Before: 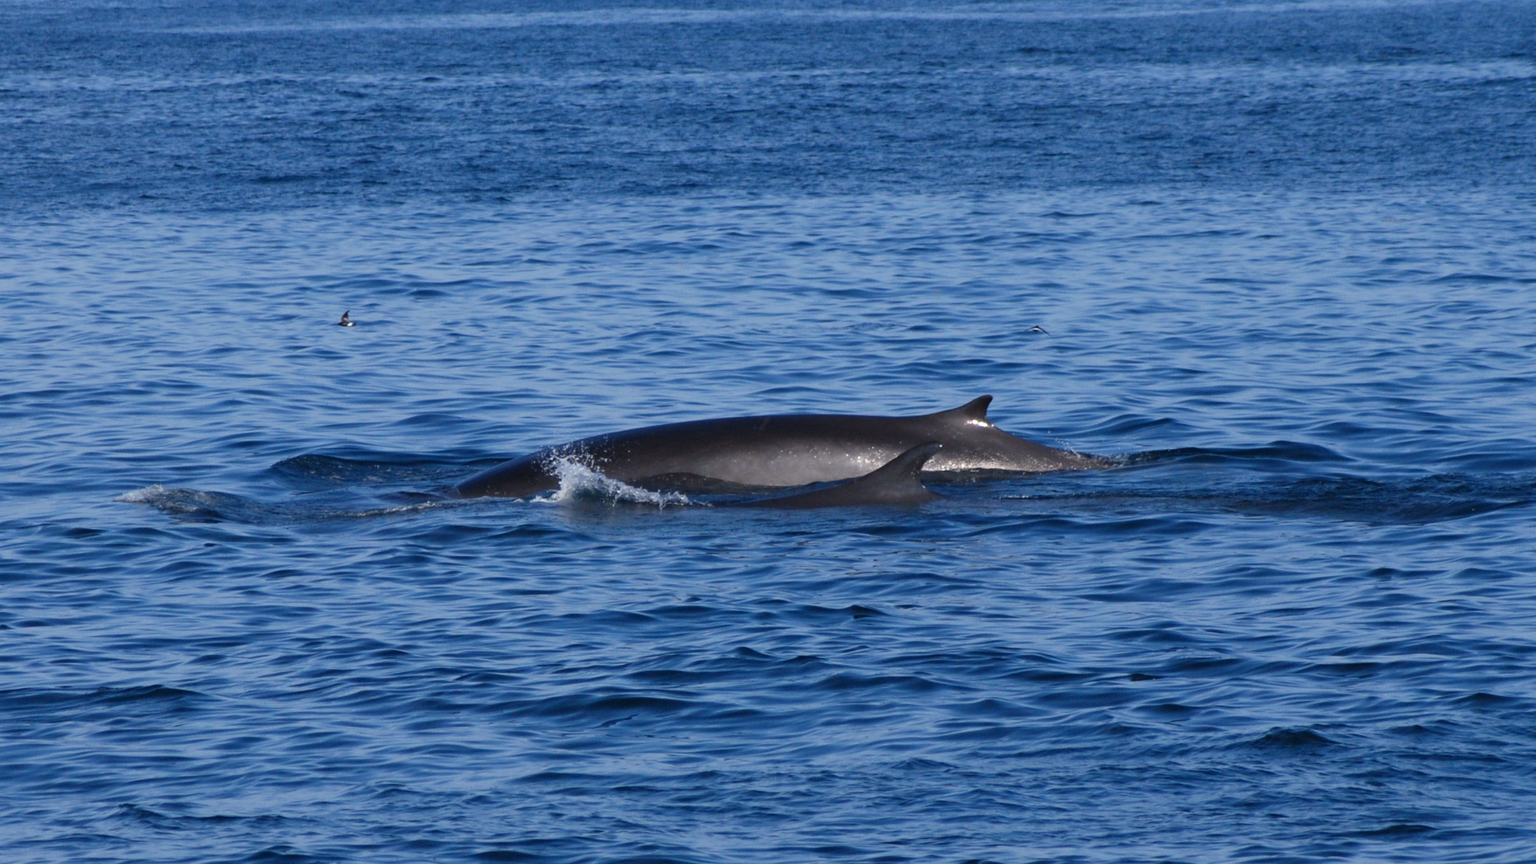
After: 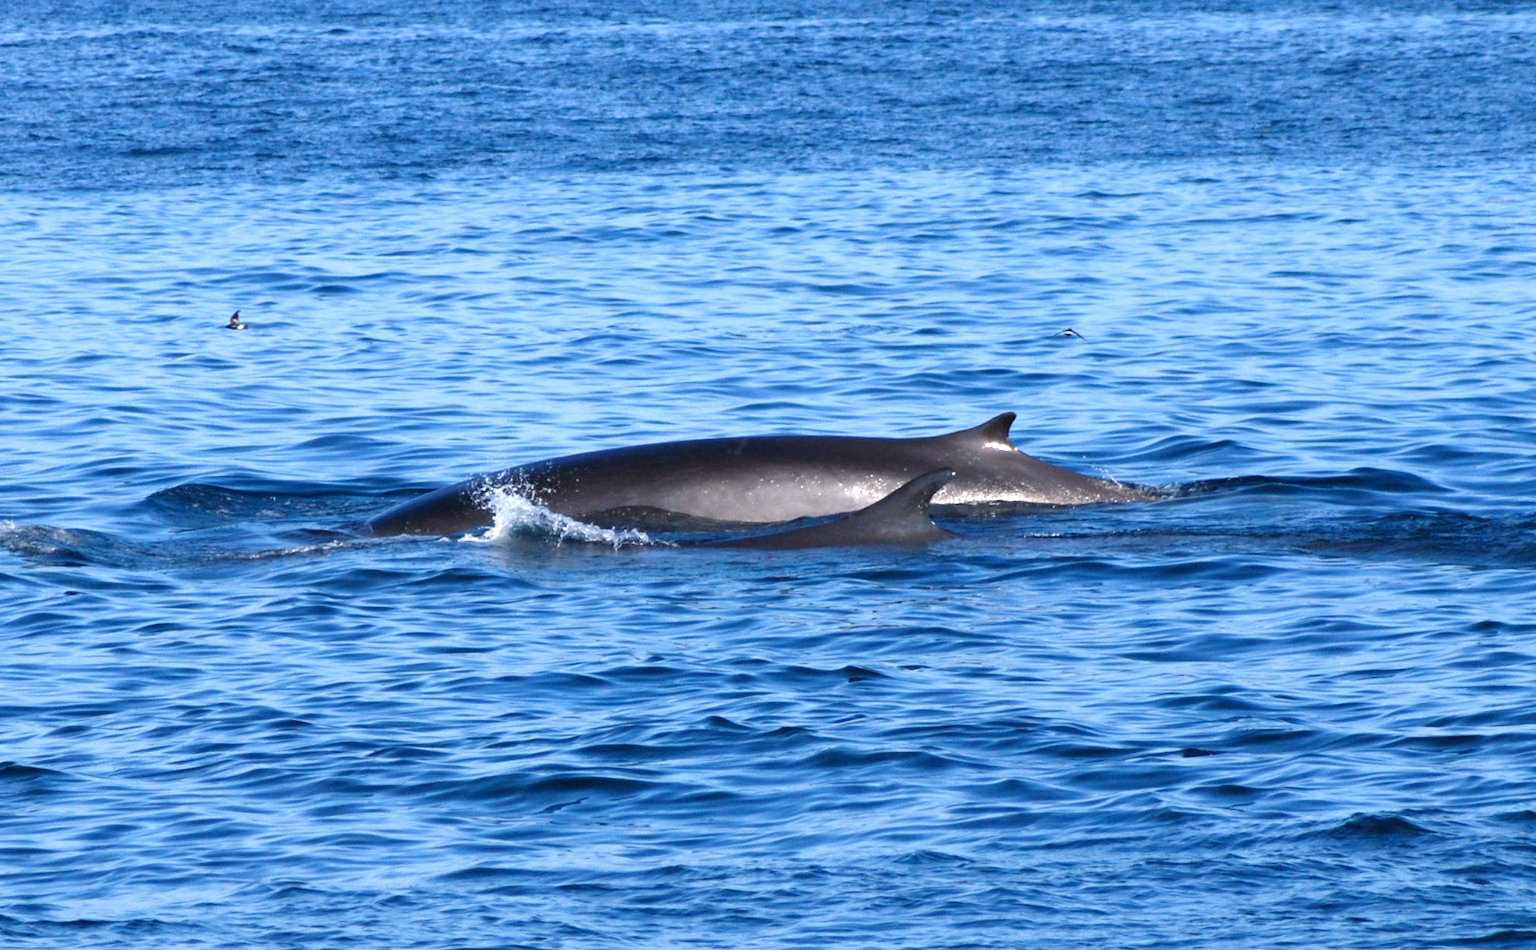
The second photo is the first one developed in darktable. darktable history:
exposure: black level correction 0, exposure 1.028 EV, compensate exposure bias true, compensate highlight preservation false
crop: left 9.83%, top 6.204%, right 7.296%, bottom 2.591%
